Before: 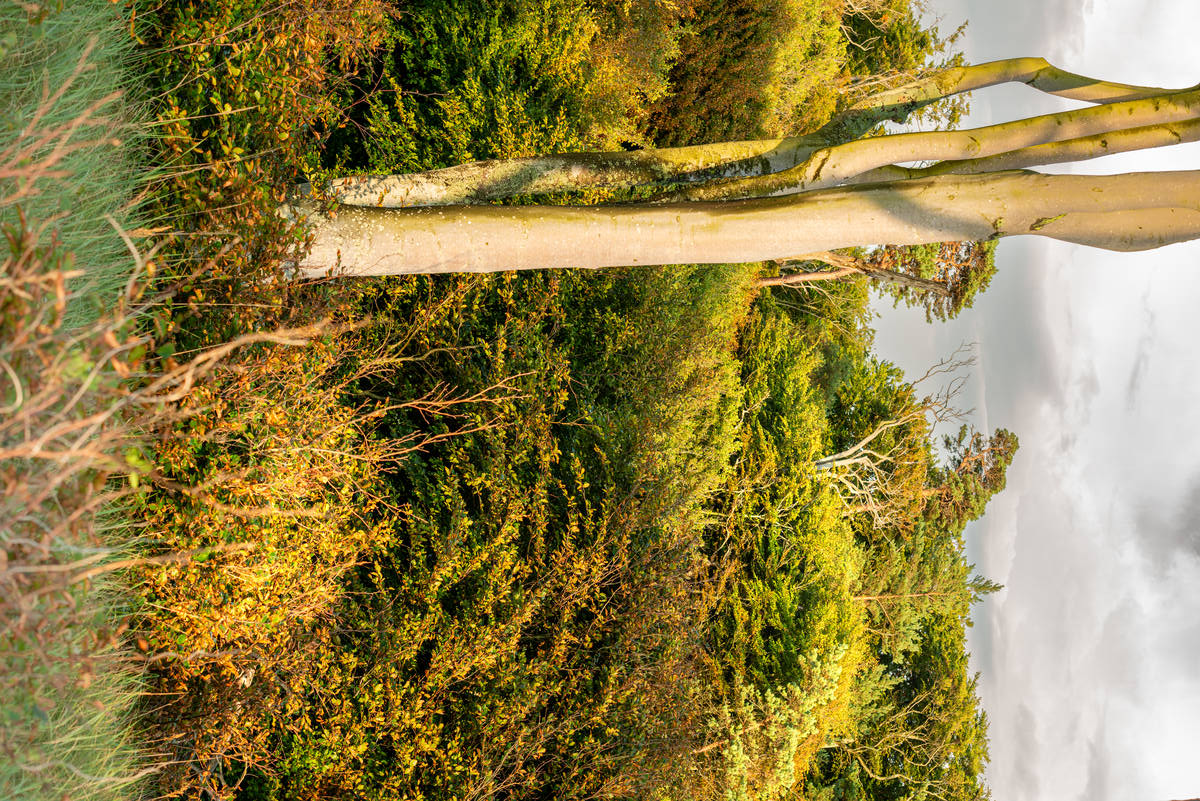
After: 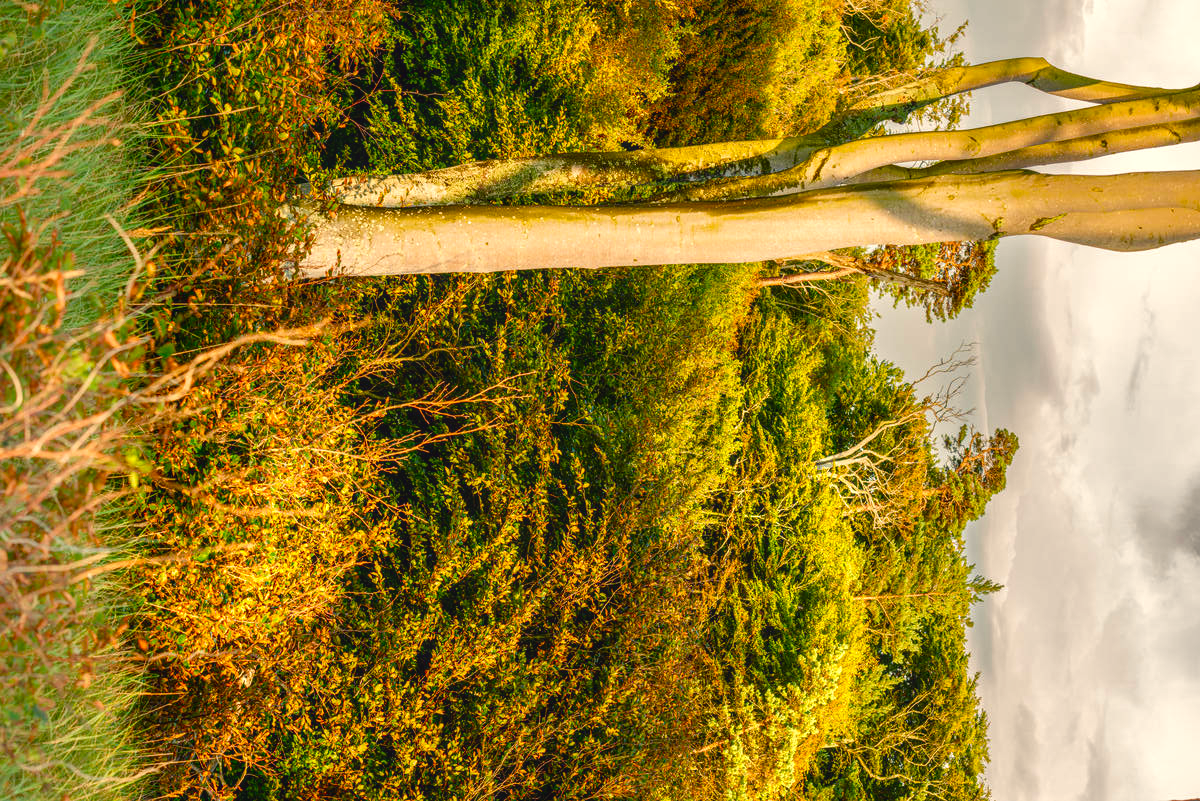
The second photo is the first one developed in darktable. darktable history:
color correction: highlights a* 0.816, highlights b* 2.78, saturation 1.1
local contrast: on, module defaults
color balance rgb: shadows lift › chroma 3%, shadows lift › hue 280.8°, power › hue 330°, highlights gain › chroma 3%, highlights gain › hue 75.6°, global offset › luminance 0.7%, perceptual saturation grading › global saturation 20%, perceptual saturation grading › highlights -25%, perceptual saturation grading › shadows 50%, global vibrance 20.33%
